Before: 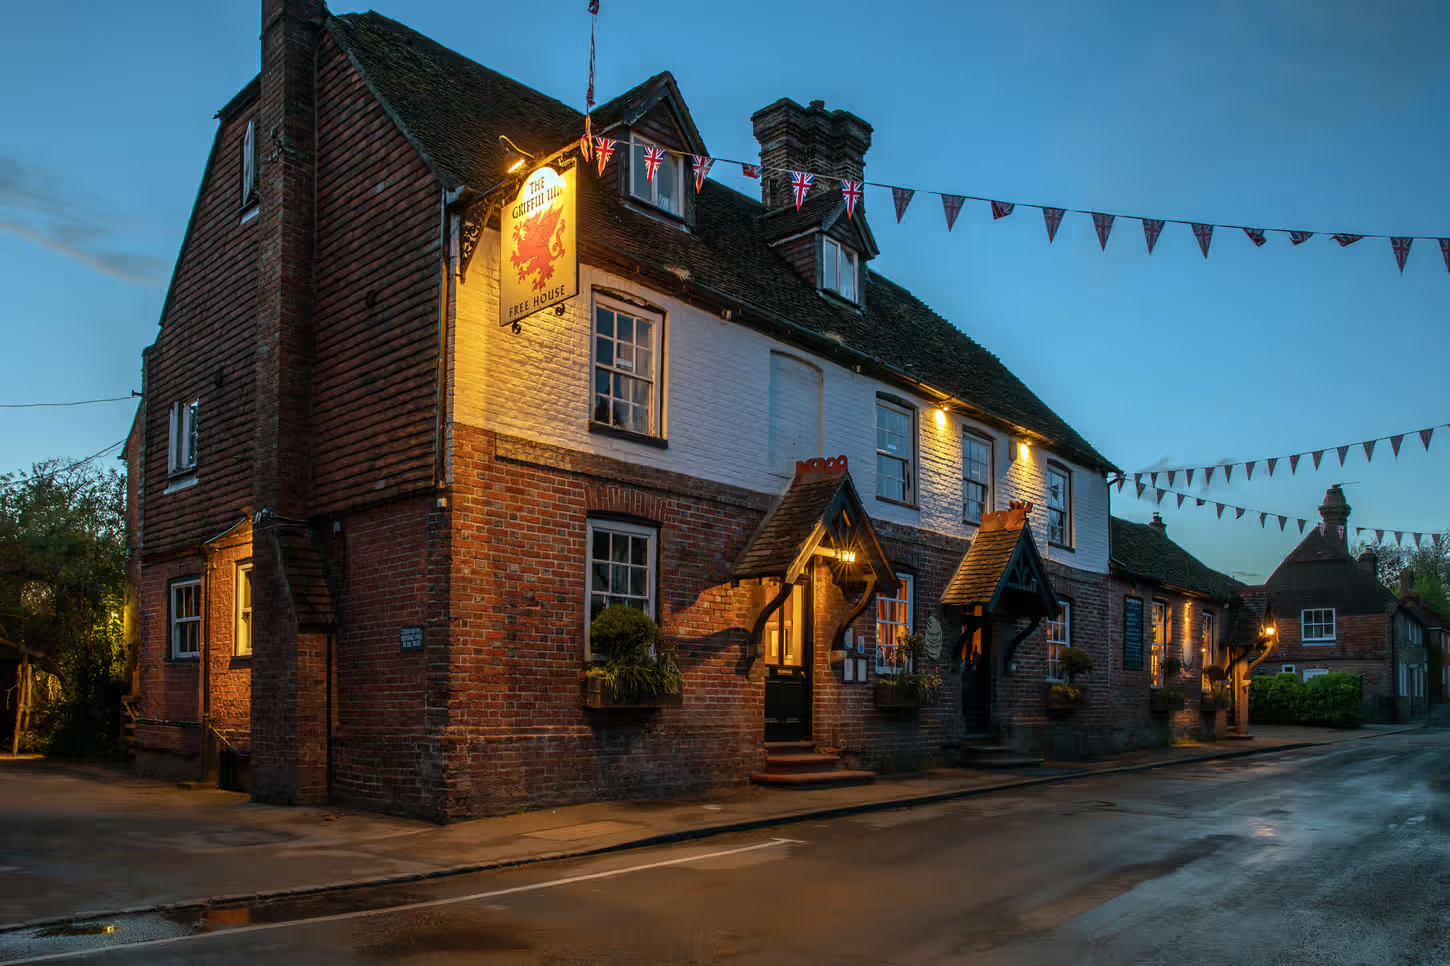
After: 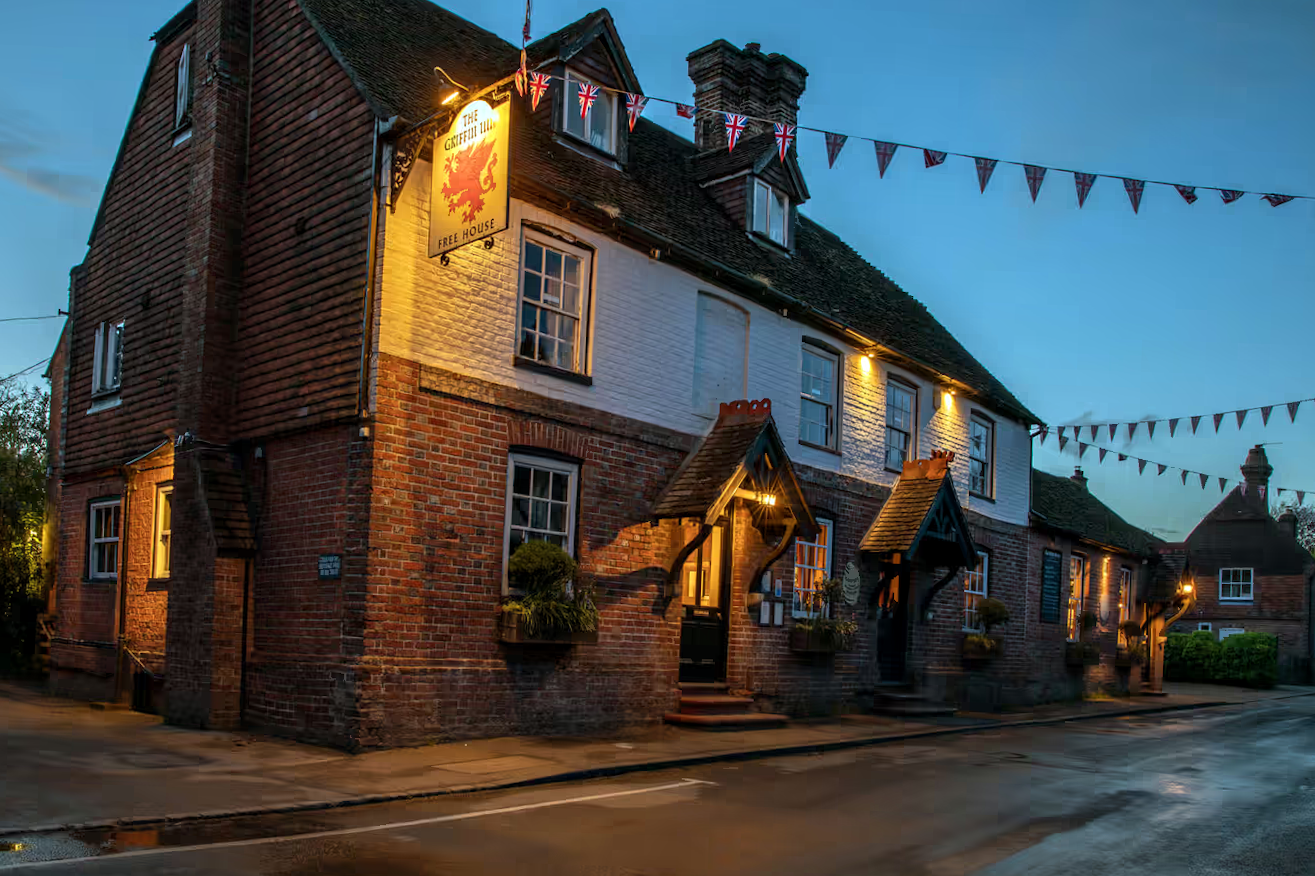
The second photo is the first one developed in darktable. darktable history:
contrast equalizer: octaves 7, y [[0.6 ×6], [0.55 ×6], [0 ×6], [0 ×6], [0 ×6]], mix 0.15
crop and rotate: angle -1.96°, left 3.097%, top 4.154%, right 1.586%, bottom 0.529%
